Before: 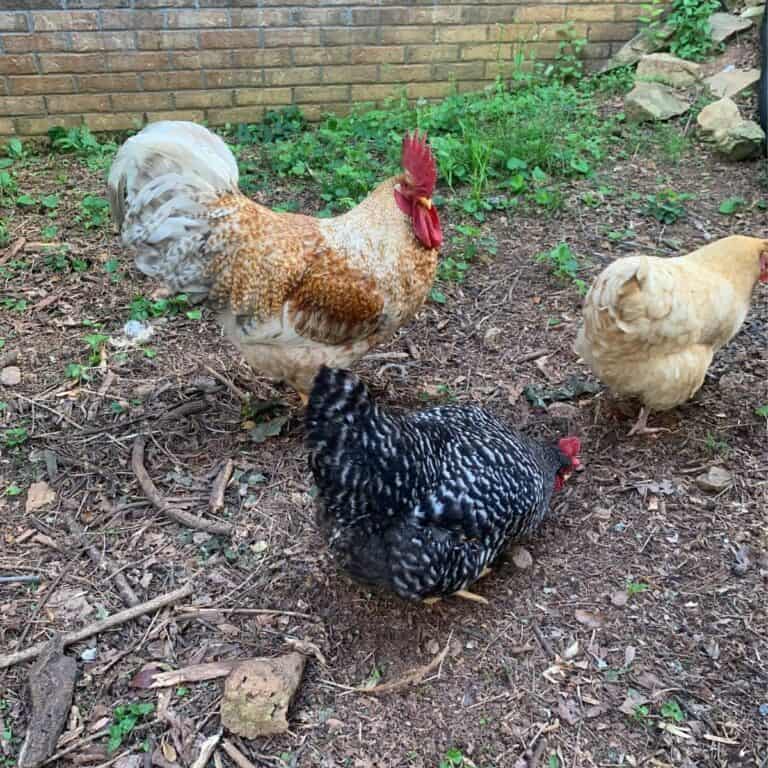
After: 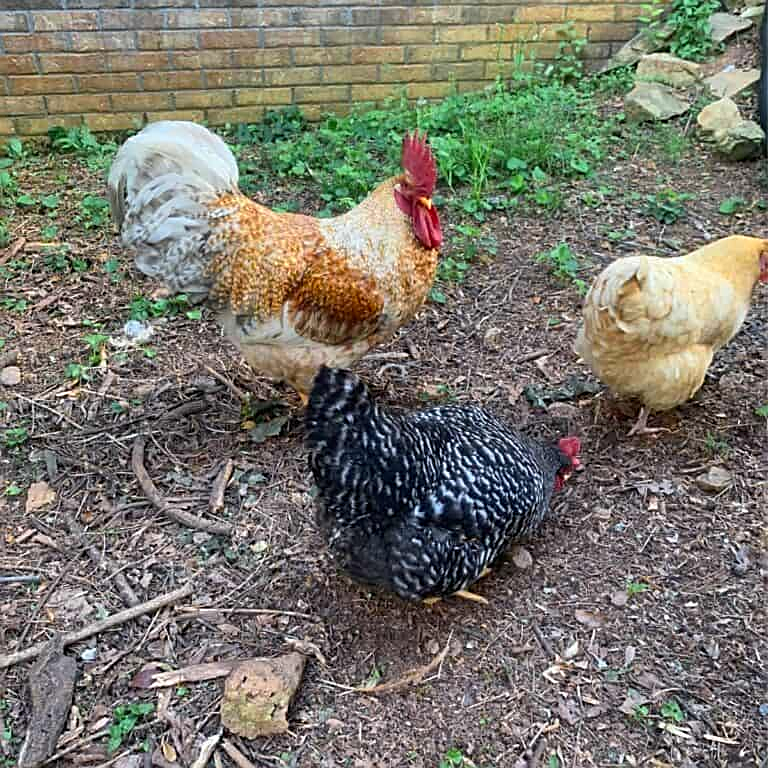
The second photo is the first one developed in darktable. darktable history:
color zones: curves: ch0 [(0.224, 0.526) (0.75, 0.5)]; ch1 [(0.055, 0.526) (0.224, 0.761) (0.377, 0.526) (0.75, 0.5)]
sharpen: on, module defaults
